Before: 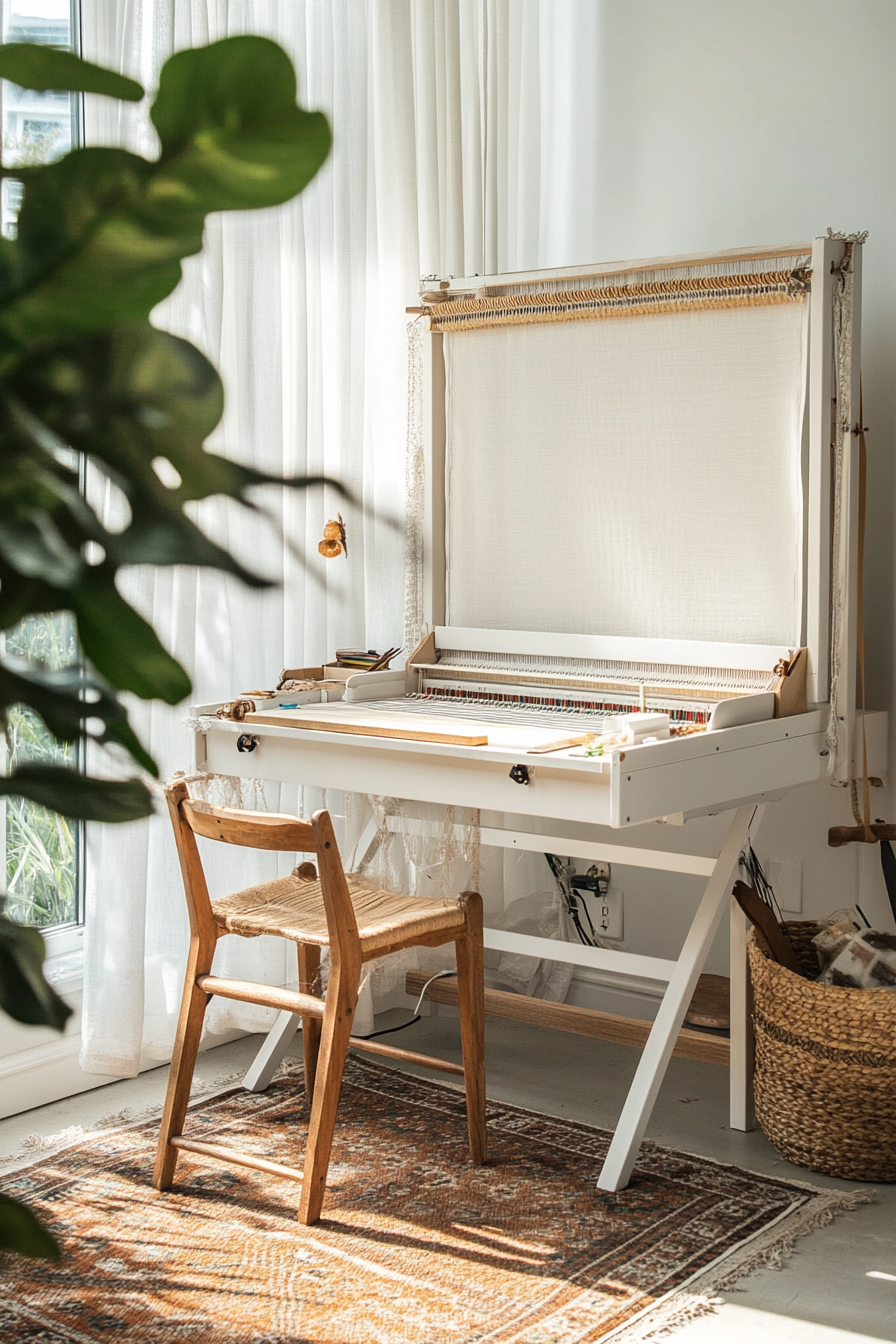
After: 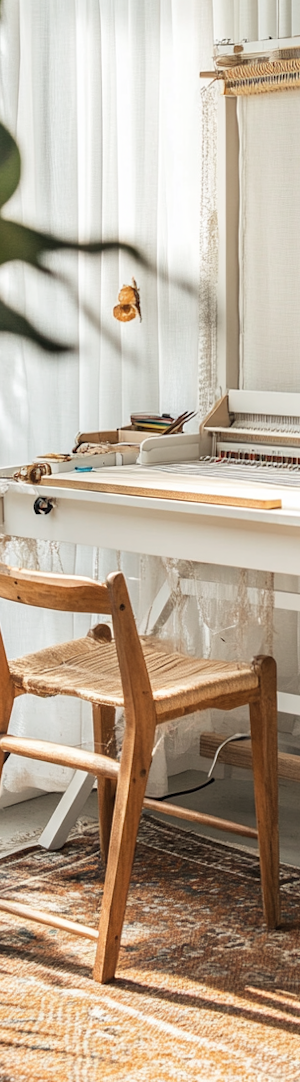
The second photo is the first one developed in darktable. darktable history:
rotate and perspective: lens shift (horizontal) -0.055, automatic cropping off
crop and rotate: left 21.77%, top 18.528%, right 44.676%, bottom 2.997%
